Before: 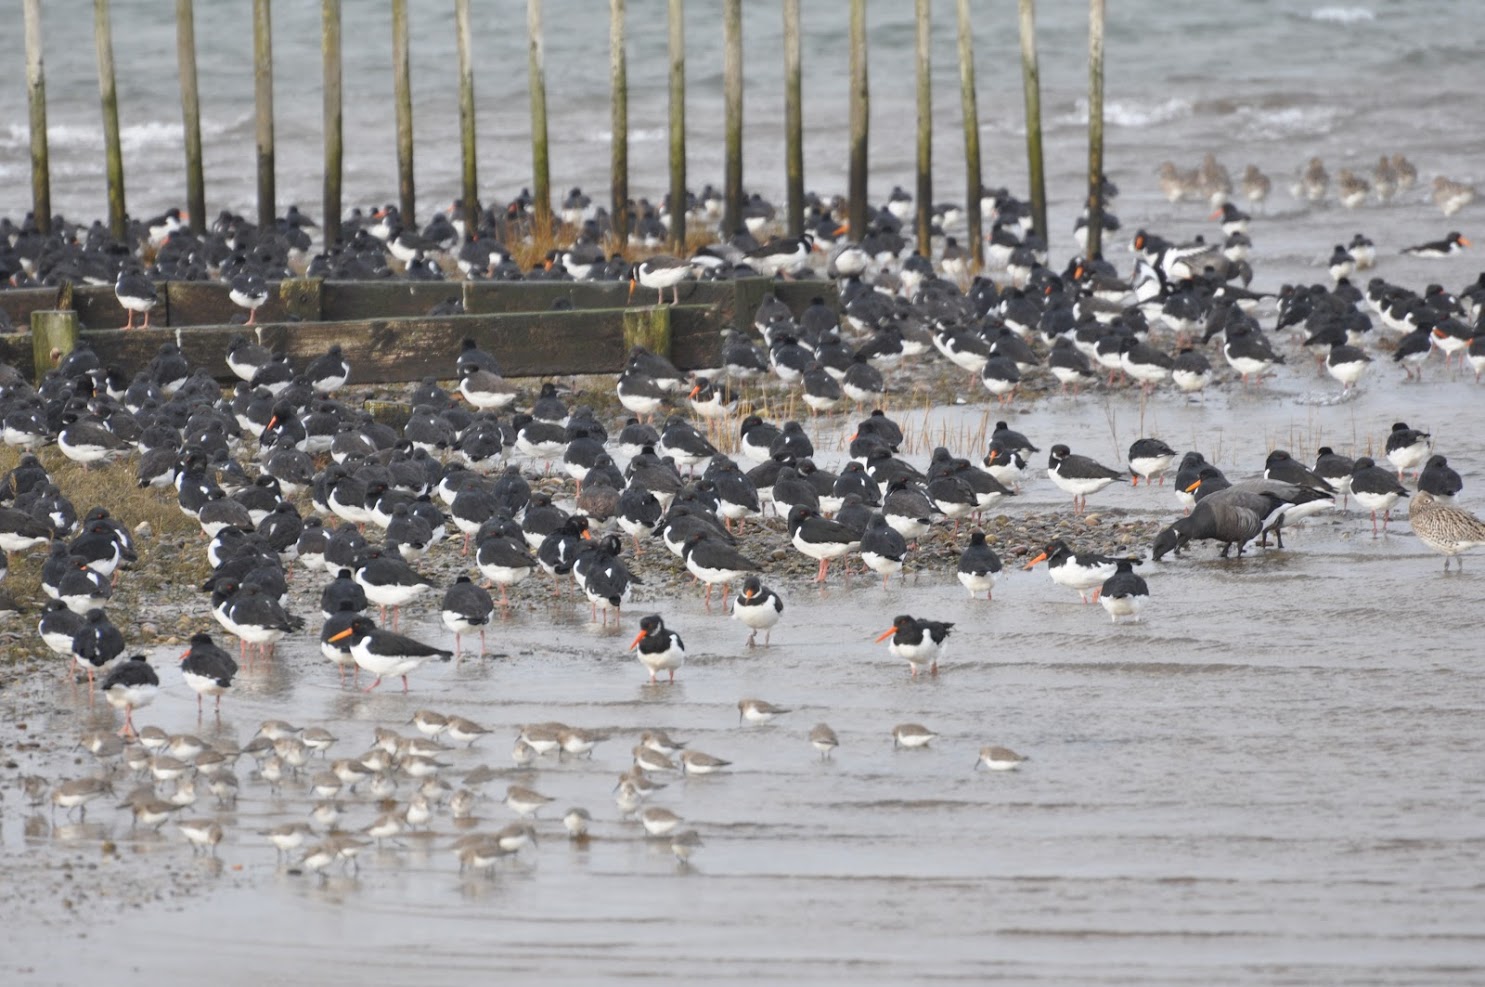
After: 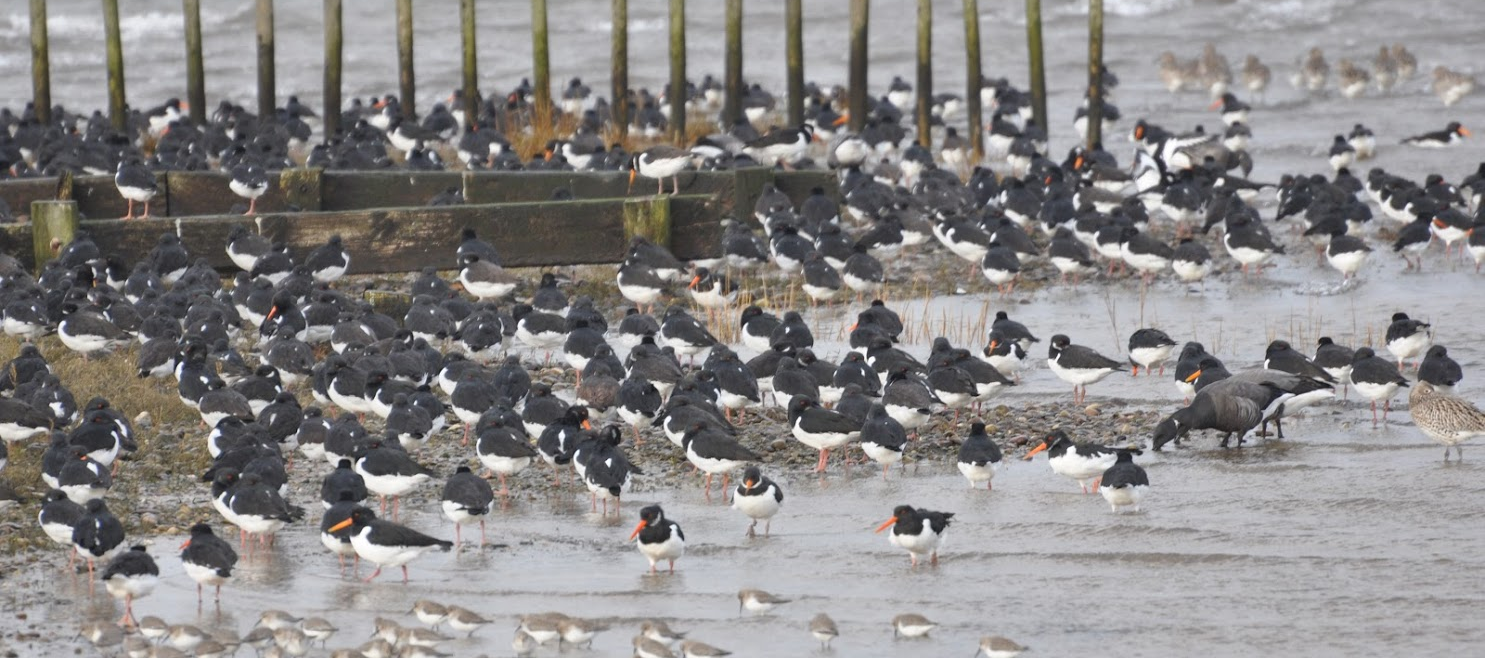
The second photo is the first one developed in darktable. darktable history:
crop: top 11.166%, bottom 22.168%
rotate and perspective: crop left 0, crop top 0
